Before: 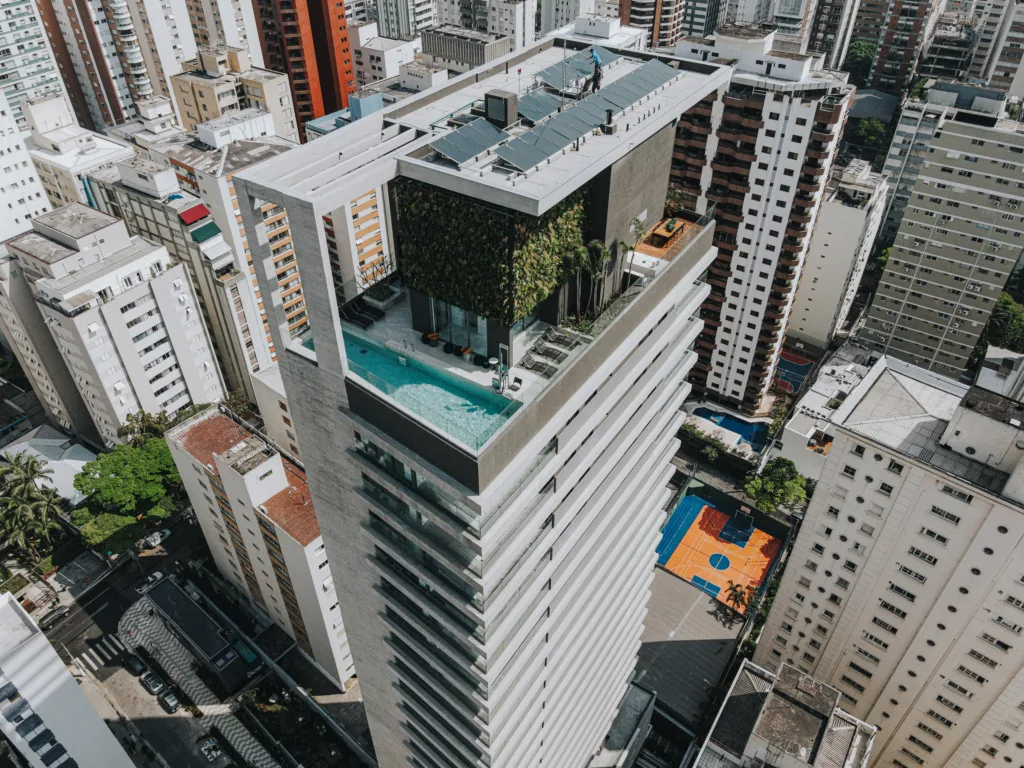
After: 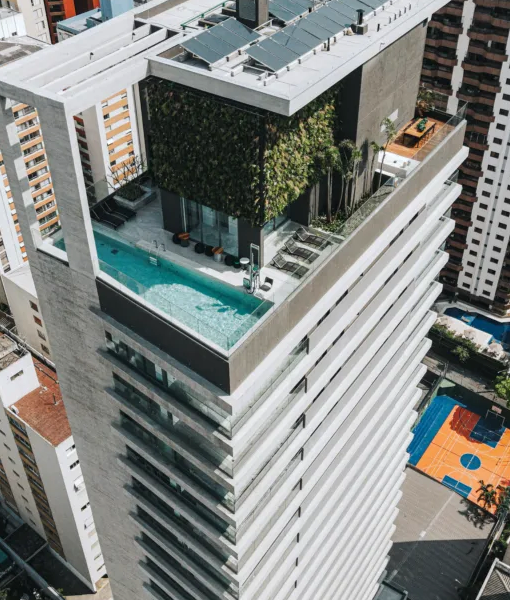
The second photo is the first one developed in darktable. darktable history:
crop and rotate: angle 0.014°, left 24.397%, top 13.056%, right 25.719%, bottom 8.684%
exposure: exposure 0.341 EV, compensate exposure bias true, compensate highlight preservation false
